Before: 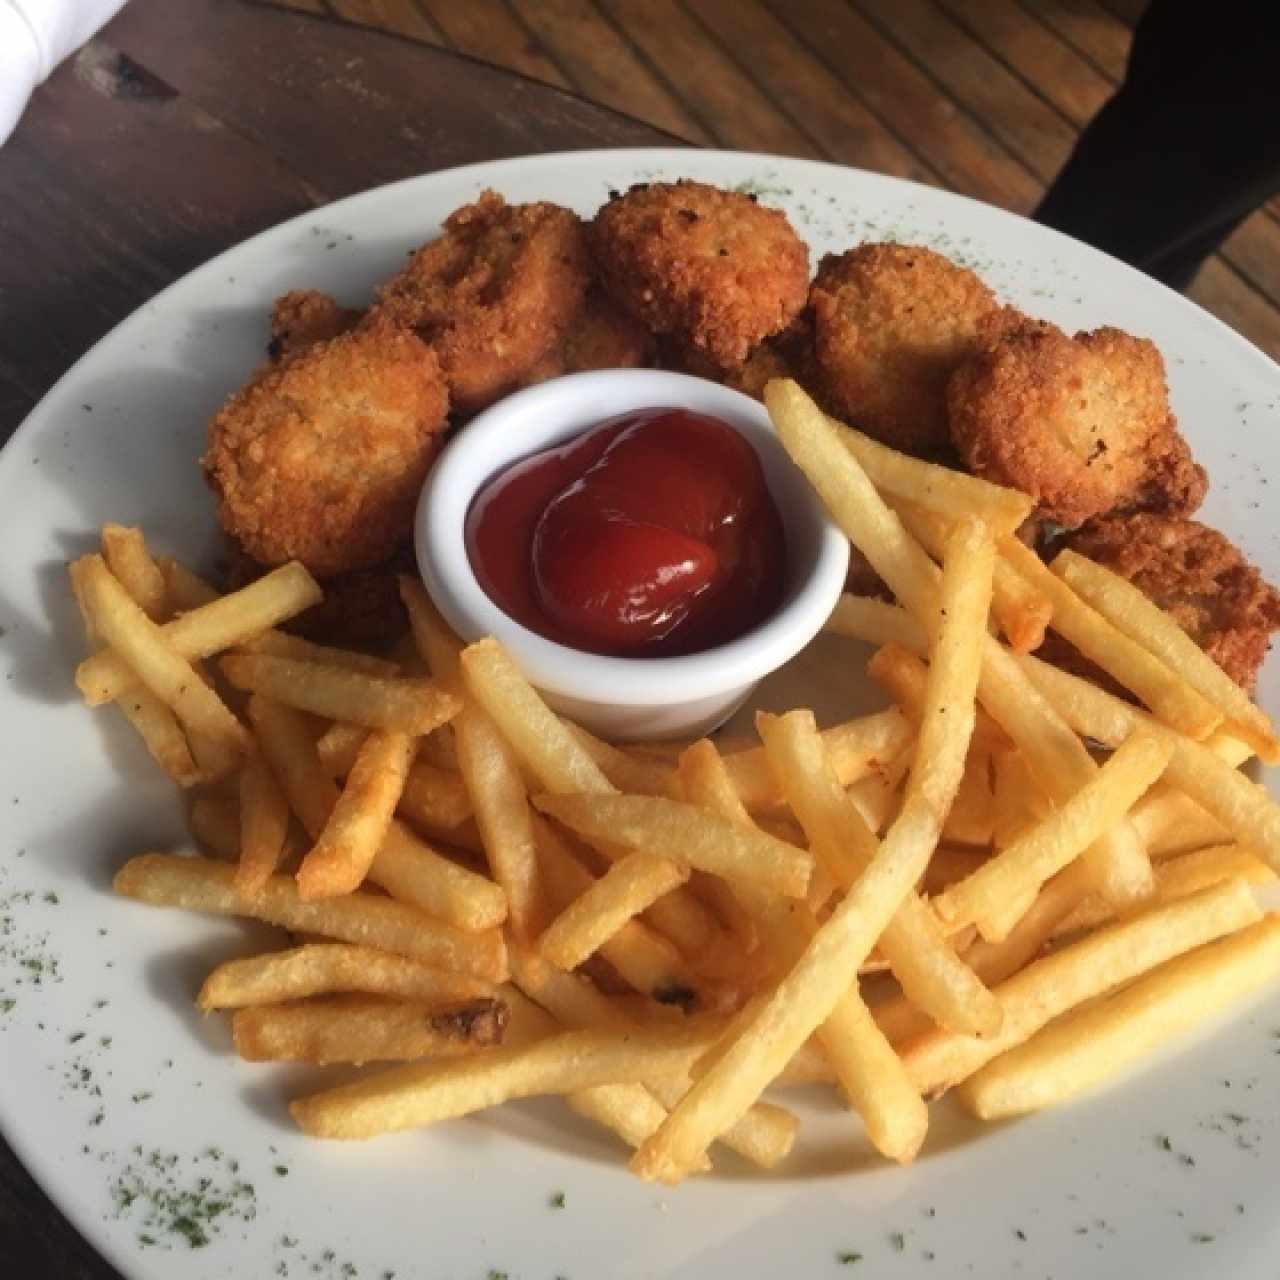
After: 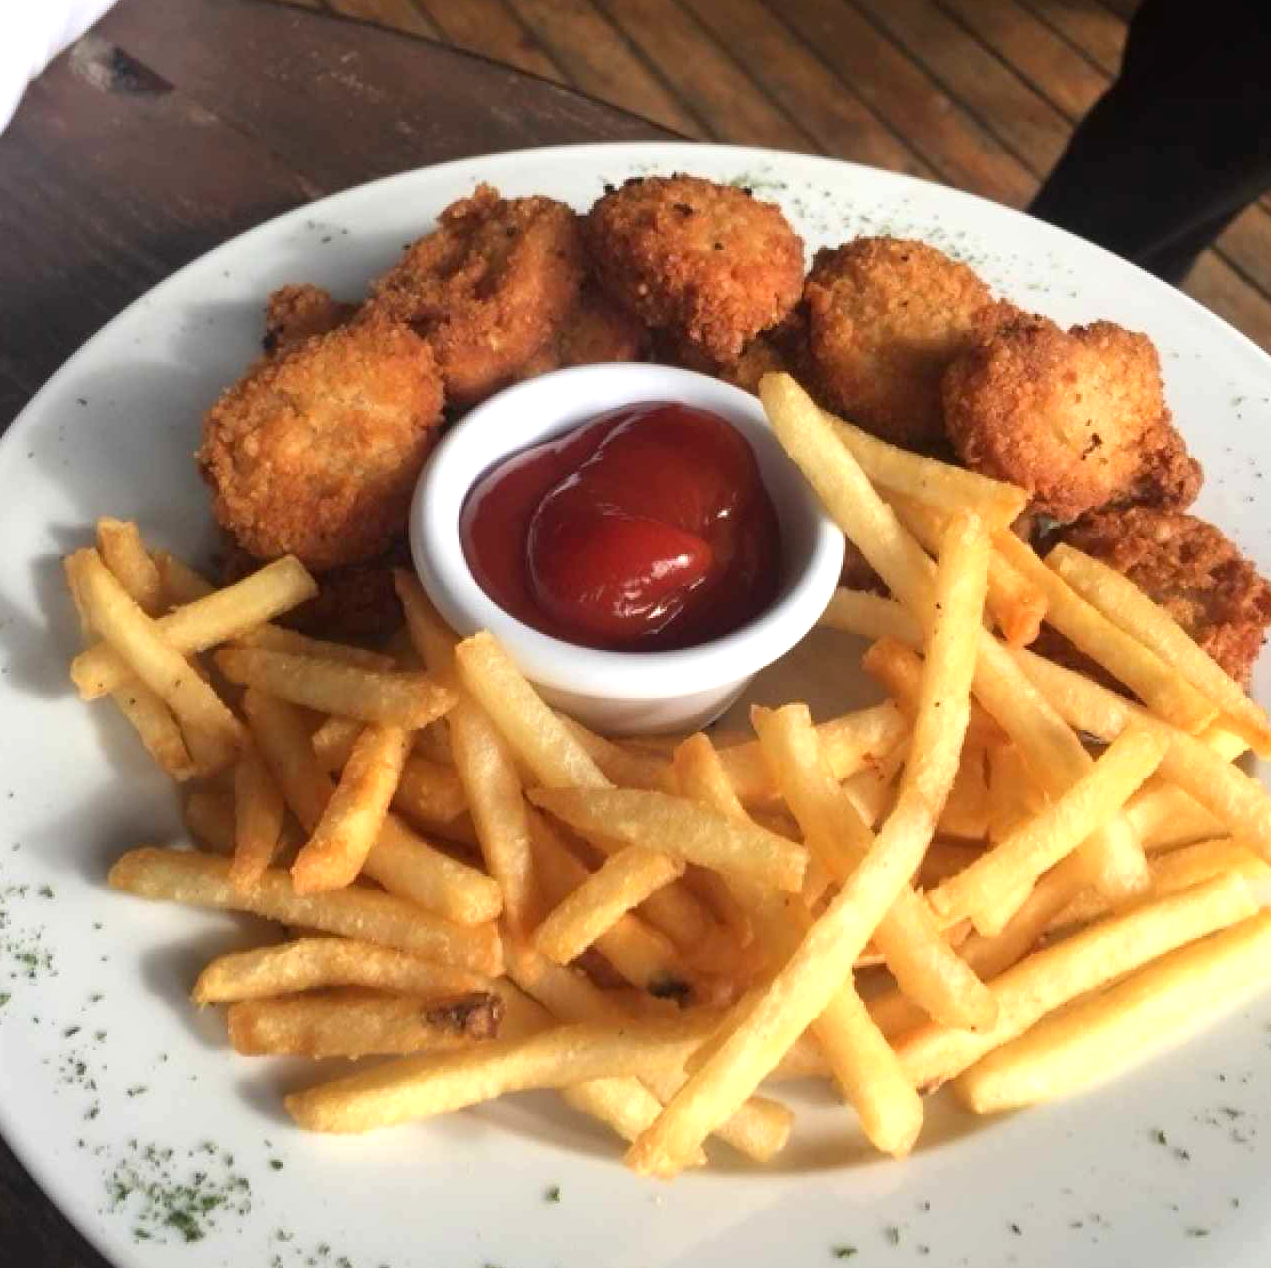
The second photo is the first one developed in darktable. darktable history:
crop: left 0.434%, top 0.485%, right 0.244%, bottom 0.386%
exposure: black level correction 0.001, exposure 0.5 EV, compensate exposure bias true, compensate highlight preservation false
